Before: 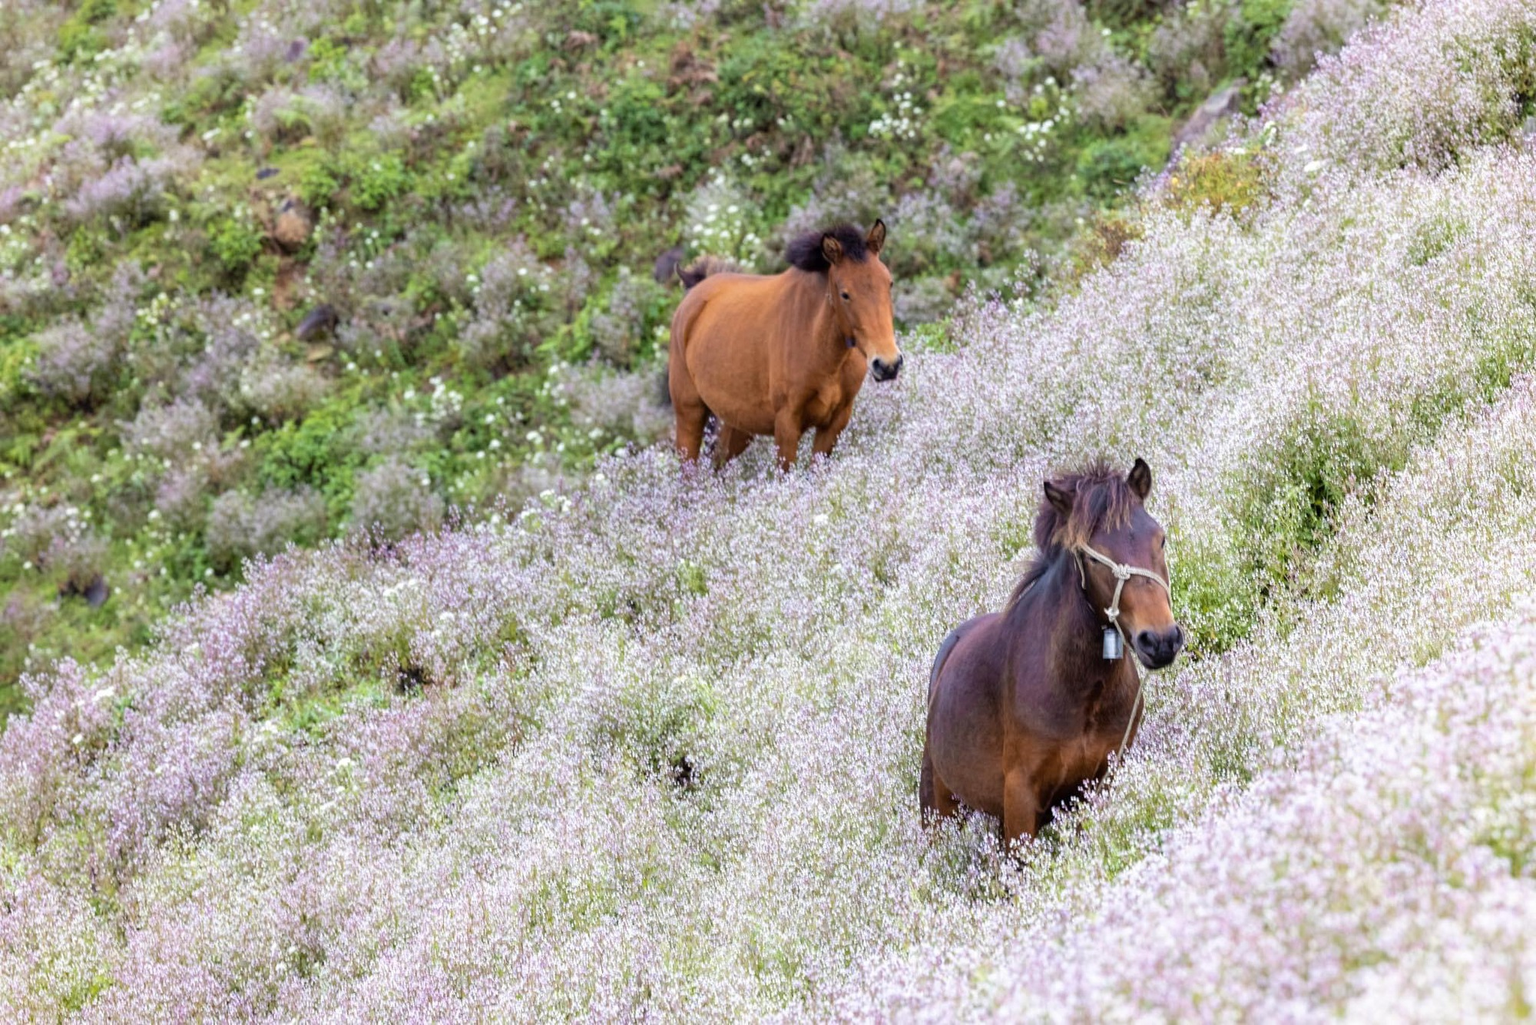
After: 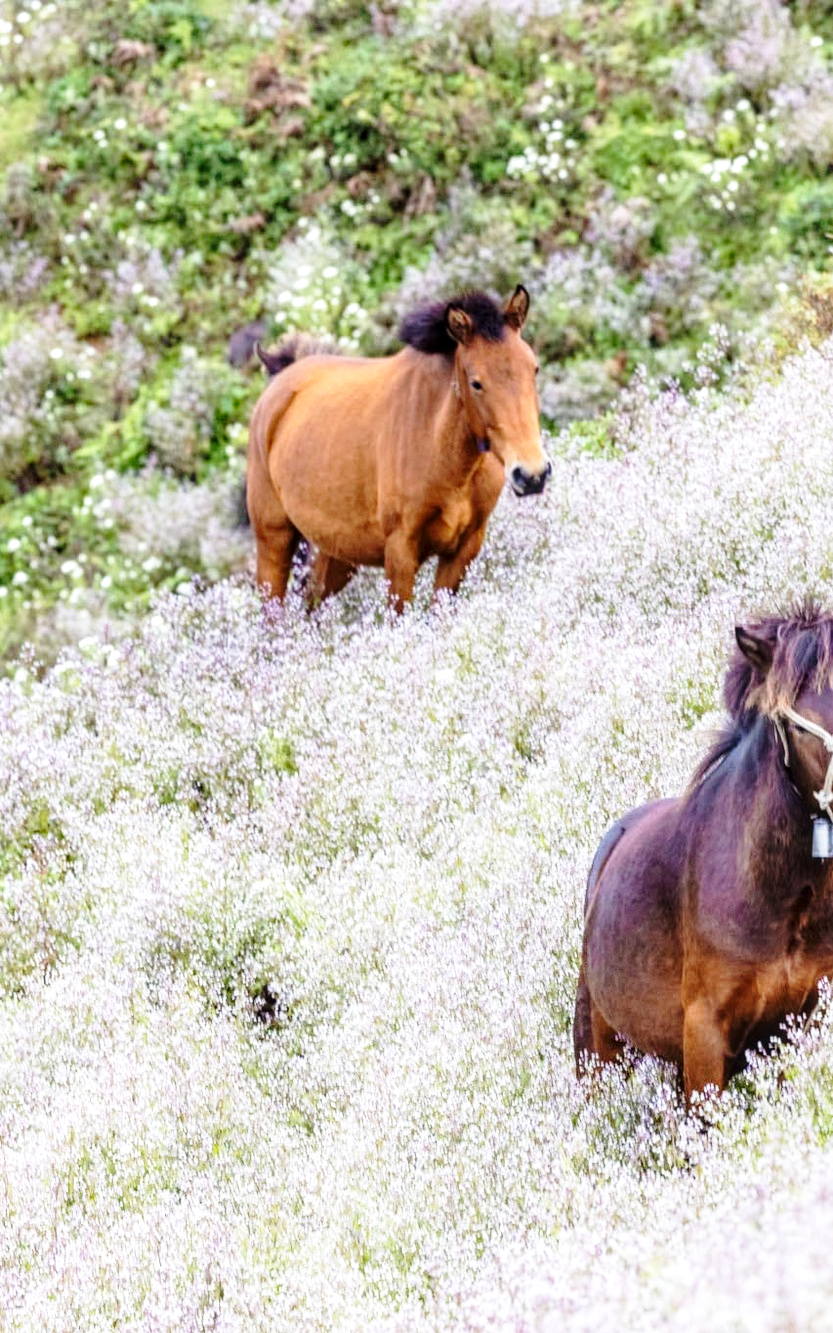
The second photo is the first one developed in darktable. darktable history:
crop: left 31.229%, right 27.105%
base curve: curves: ch0 [(0, 0) (0.028, 0.03) (0.121, 0.232) (0.46, 0.748) (0.859, 0.968) (1, 1)], preserve colors none
local contrast: on, module defaults
